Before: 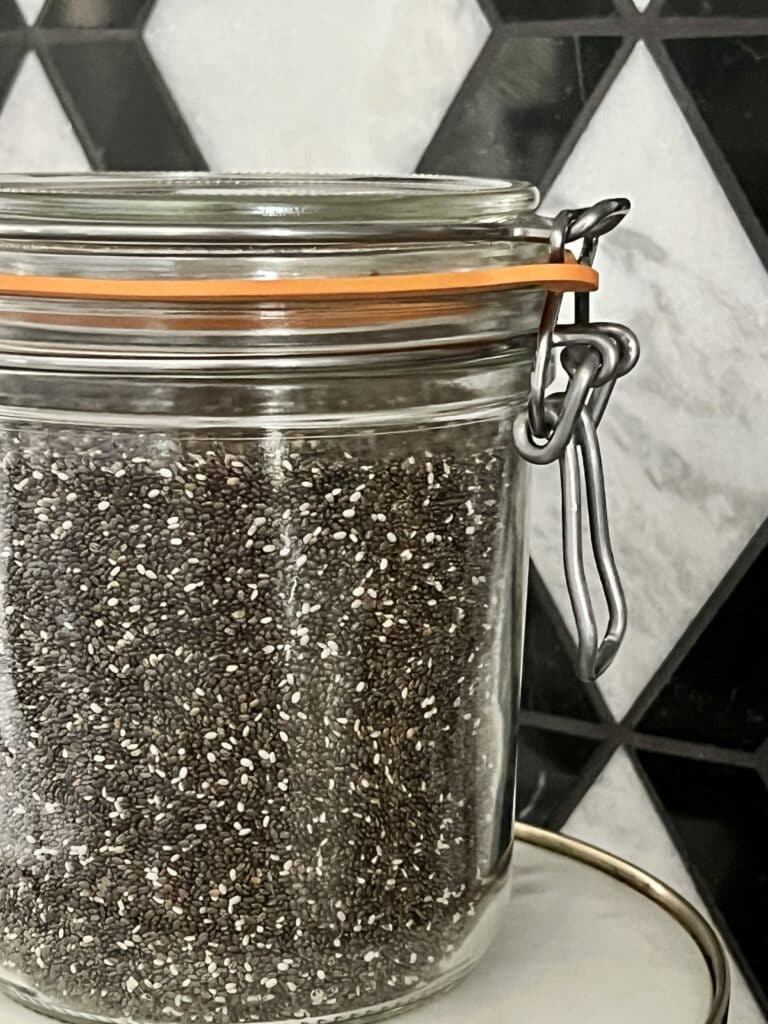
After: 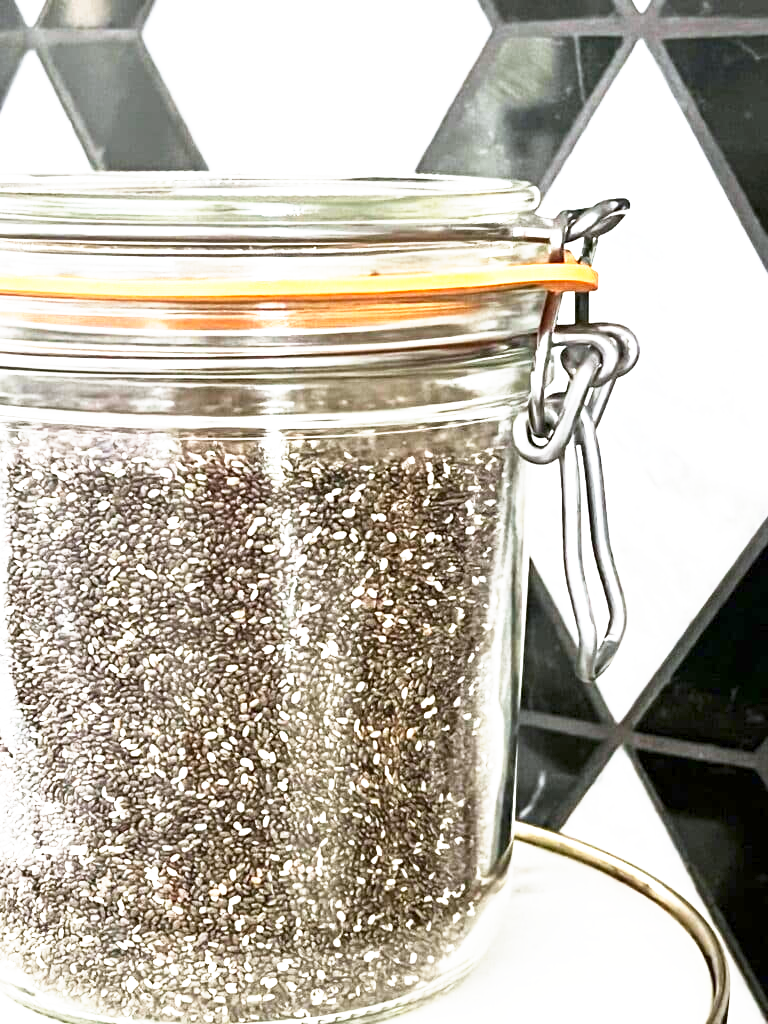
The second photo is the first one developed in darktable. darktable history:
white balance: red 0.984, blue 1.059
base curve: curves: ch0 [(0, 0) (0.495, 0.917) (1, 1)], preserve colors none
exposure: exposure 0.95 EV, compensate highlight preservation false
